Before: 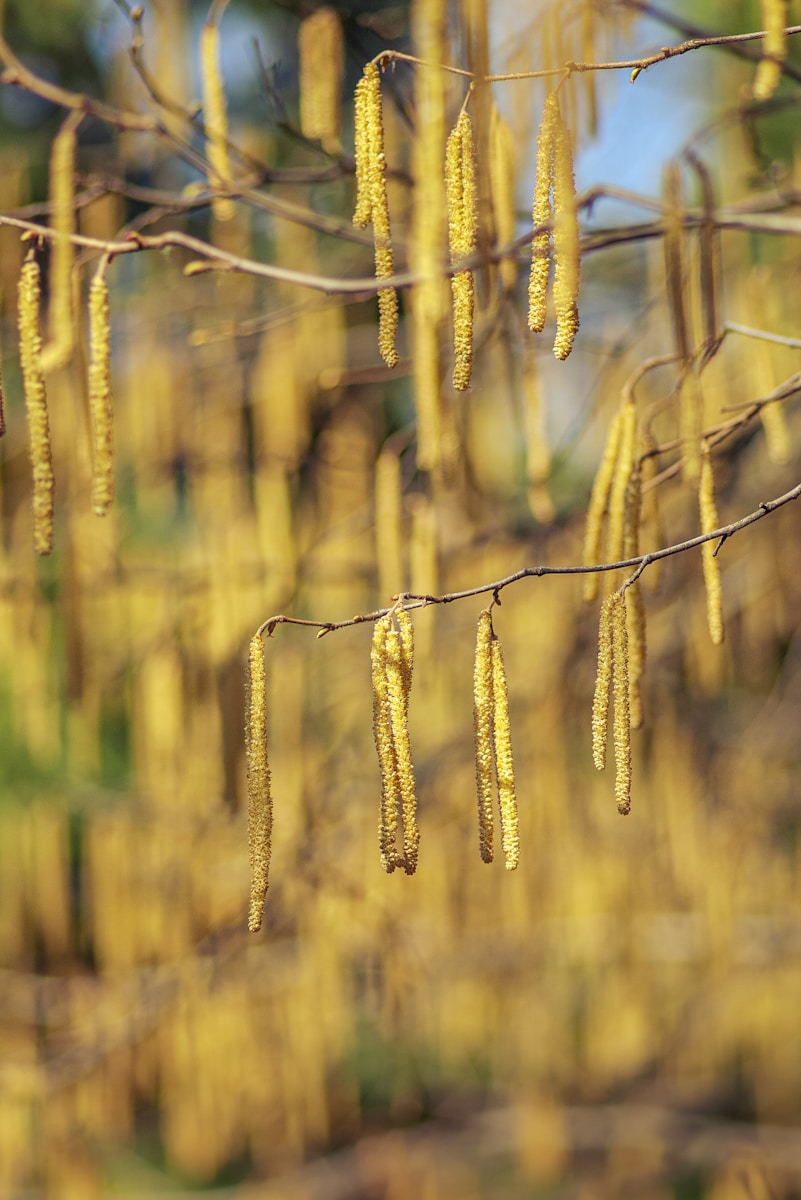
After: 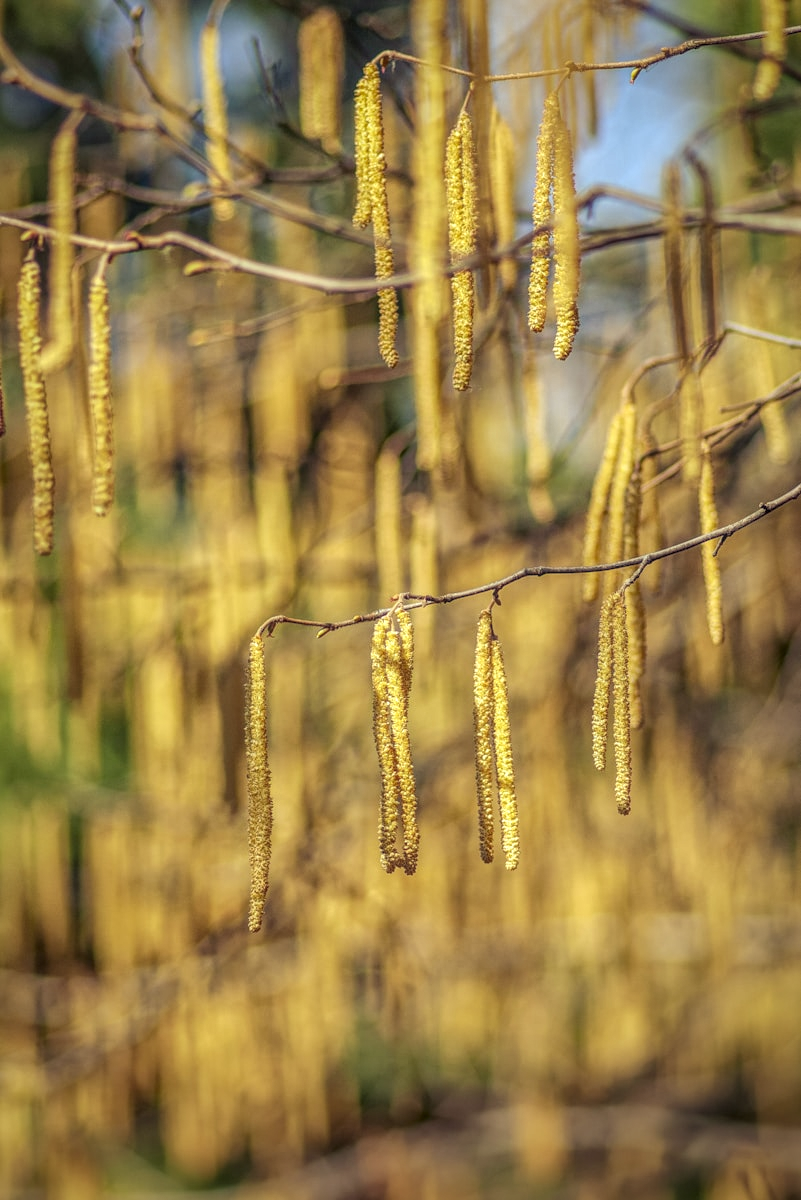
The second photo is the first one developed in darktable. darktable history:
vignetting: fall-off start 80.87%, fall-off radius 61.59%, brightness -0.384, saturation 0.007, center (0, 0.007), automatic ratio true, width/height ratio 1.418
local contrast: highlights 74%, shadows 55%, detail 176%, midtone range 0.207
